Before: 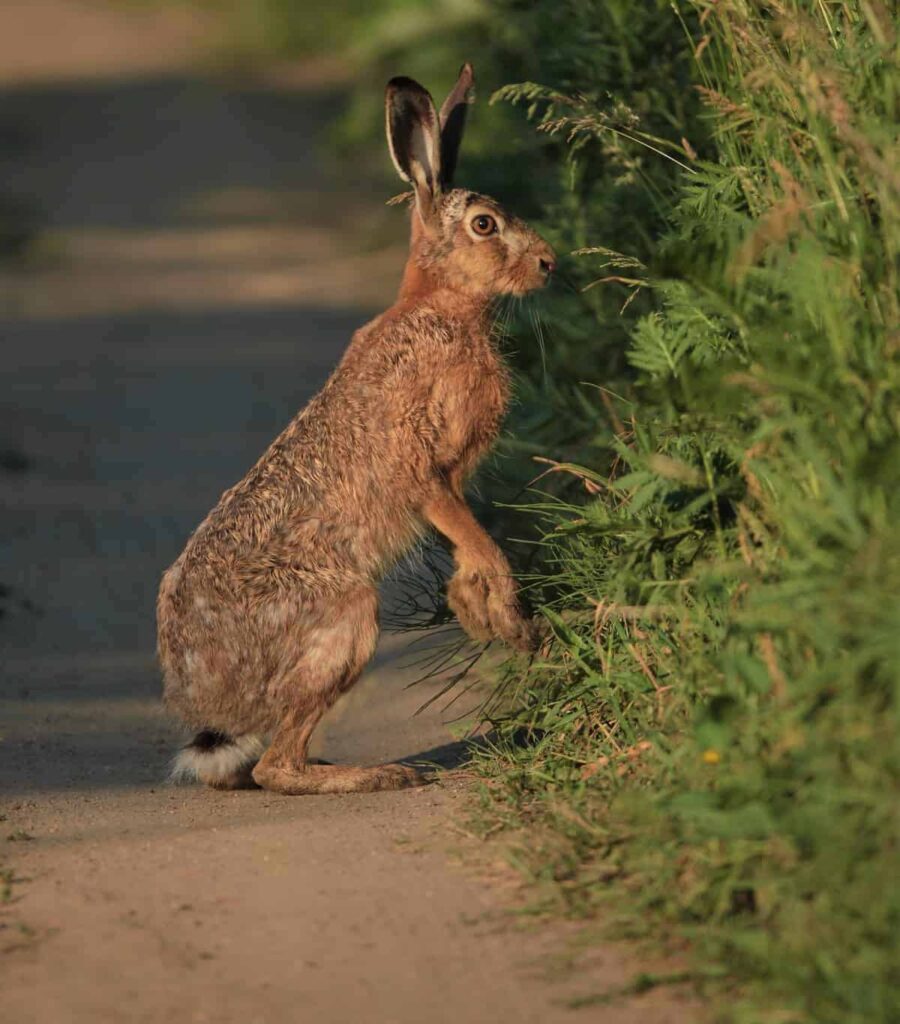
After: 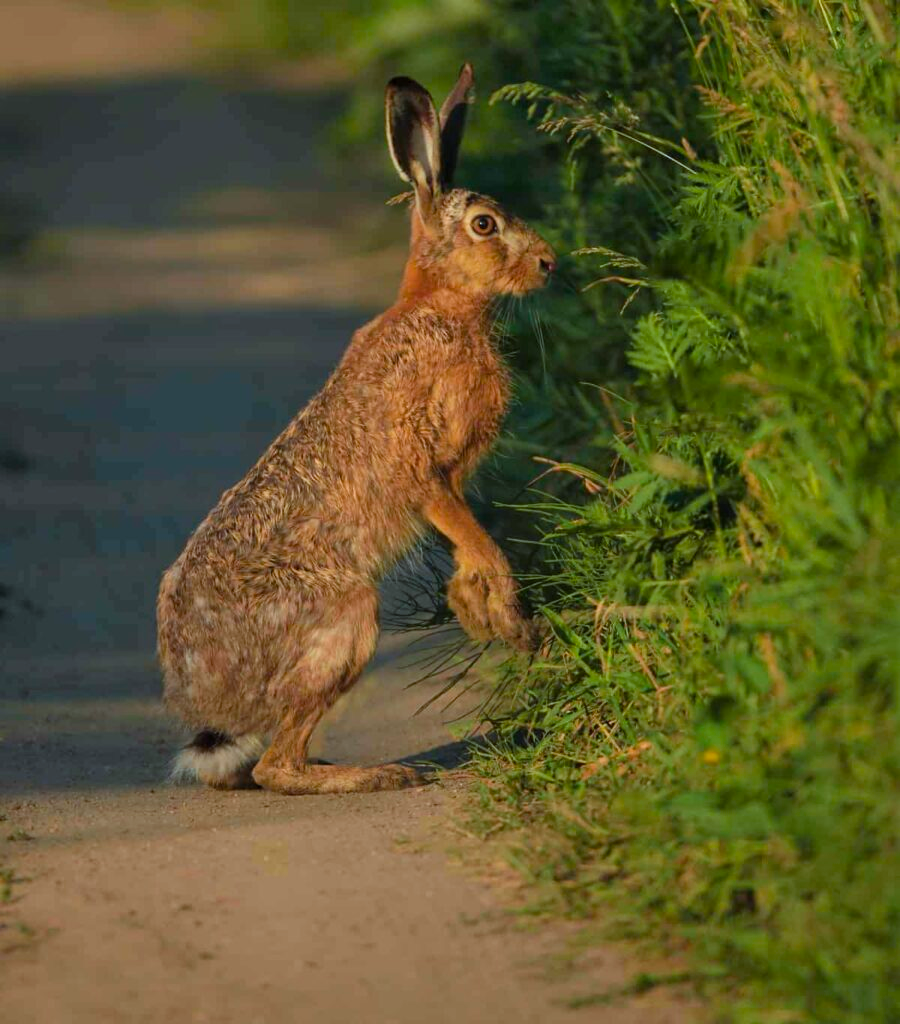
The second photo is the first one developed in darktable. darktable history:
color calibration: illuminant Planckian (black body), adaptation linear Bradford (ICC v4), x 0.364, y 0.367, temperature 4417.56 K, saturation algorithm version 1 (2020)
color balance rgb: perceptual saturation grading › global saturation 30%, global vibrance 20%
